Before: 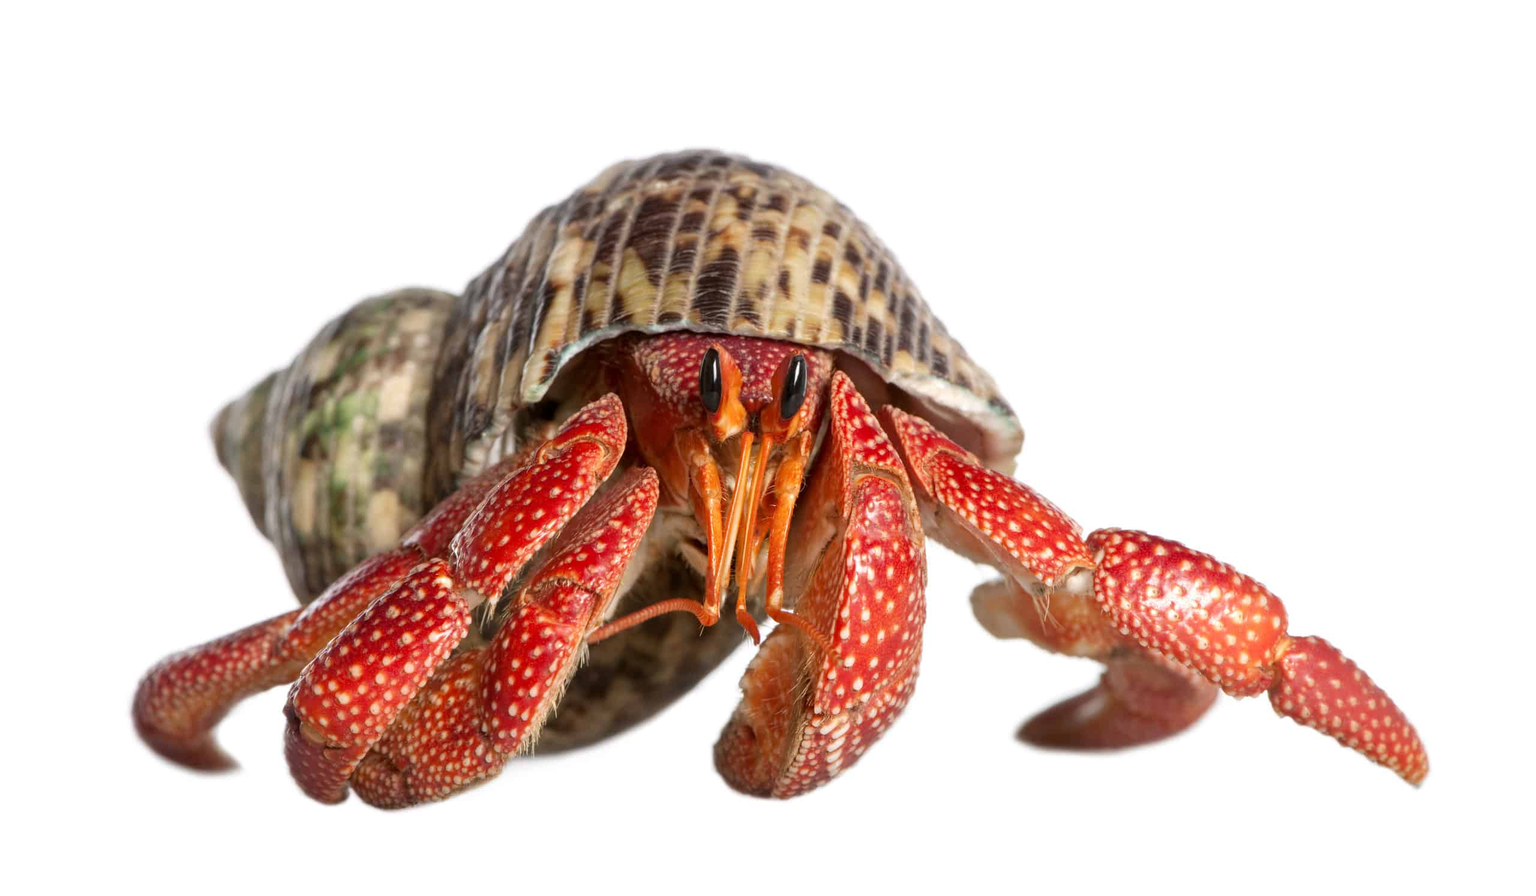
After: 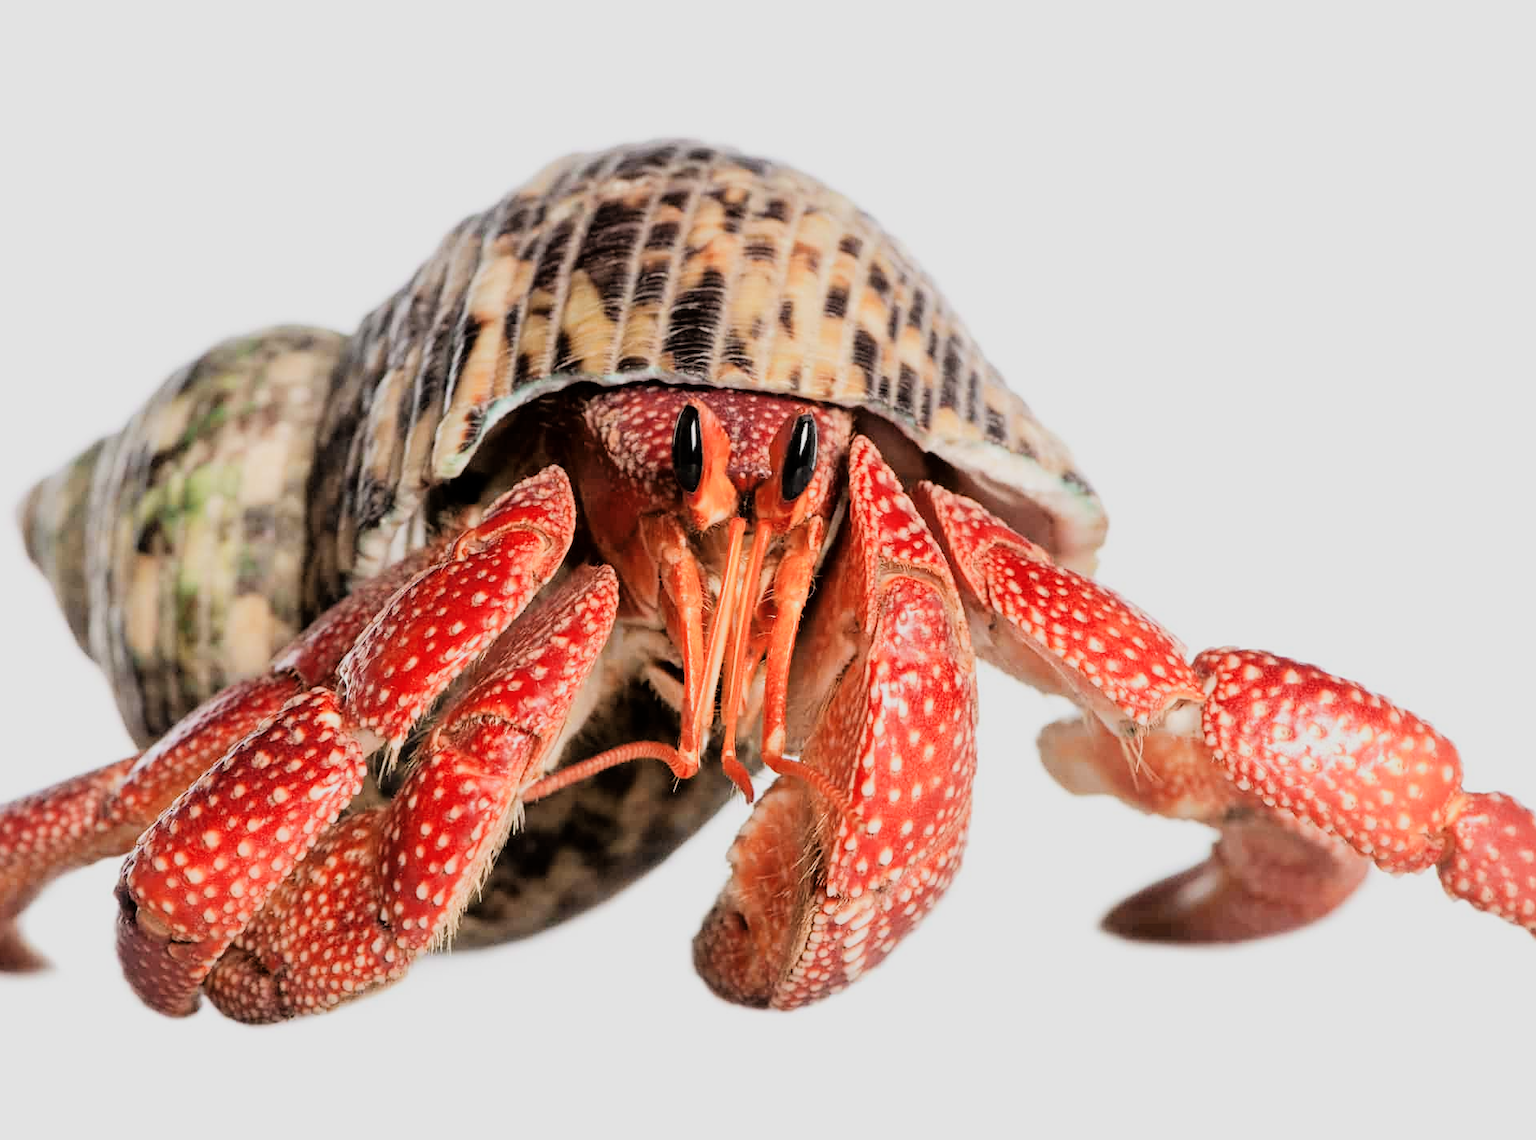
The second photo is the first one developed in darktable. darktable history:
tone curve: curves: ch0 [(0, 0) (0.051, 0.027) (0.096, 0.071) (0.219, 0.248) (0.428, 0.52) (0.596, 0.713) (0.727, 0.823) (0.859, 0.924) (1, 1)]; ch1 [(0, 0) (0.1, 0.038) (0.318, 0.221) (0.413, 0.325) (0.454, 0.41) (0.493, 0.478) (0.503, 0.501) (0.516, 0.515) (0.548, 0.575) (0.561, 0.596) (0.594, 0.647) (0.666, 0.701) (1, 1)]; ch2 [(0, 0) (0.453, 0.44) (0.479, 0.476) (0.504, 0.5) (0.52, 0.526) (0.557, 0.585) (0.583, 0.608) (0.824, 0.815) (1, 1)], color space Lab, linked channels, preserve colors none
crop and rotate: left 12.949%, top 5.283%, right 12.568%
filmic rgb: black relative exposure -6.94 EV, white relative exposure 5.62 EV, hardness 2.86
sharpen: amount 0.206
color zones: curves: ch1 [(0, 0.455) (0.063, 0.455) (0.286, 0.495) (0.429, 0.5) (0.571, 0.5) (0.714, 0.5) (0.857, 0.5) (1, 0.455)]; ch2 [(0, 0.532) (0.063, 0.521) (0.233, 0.447) (0.429, 0.489) (0.571, 0.5) (0.714, 0.5) (0.857, 0.5) (1, 0.532)]
